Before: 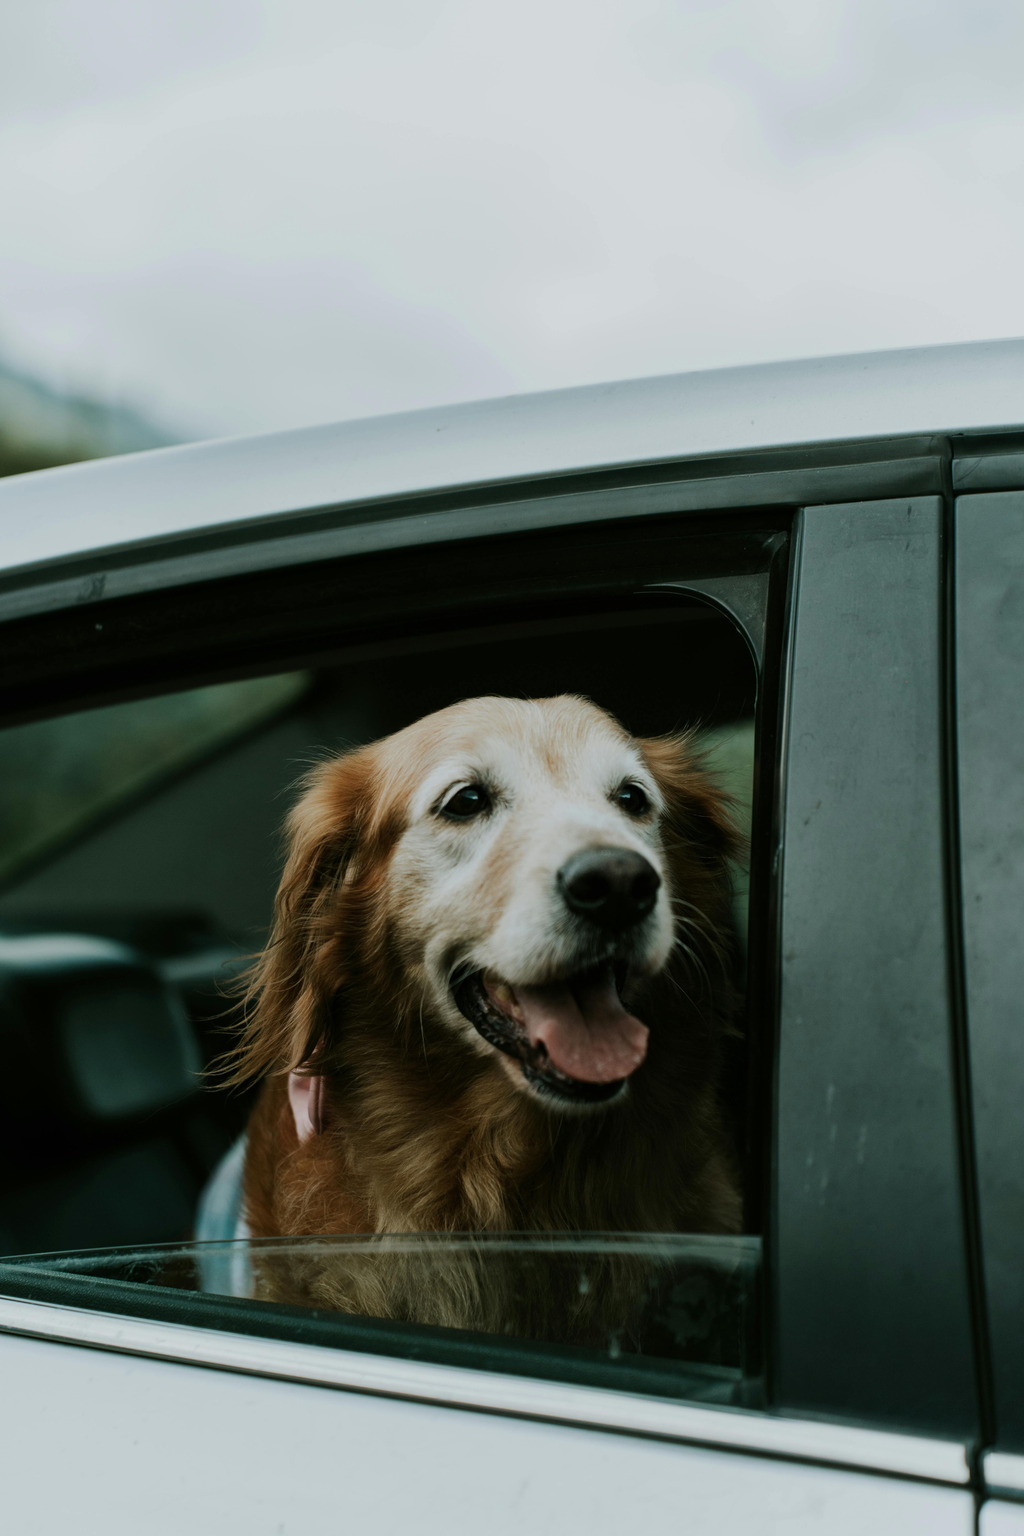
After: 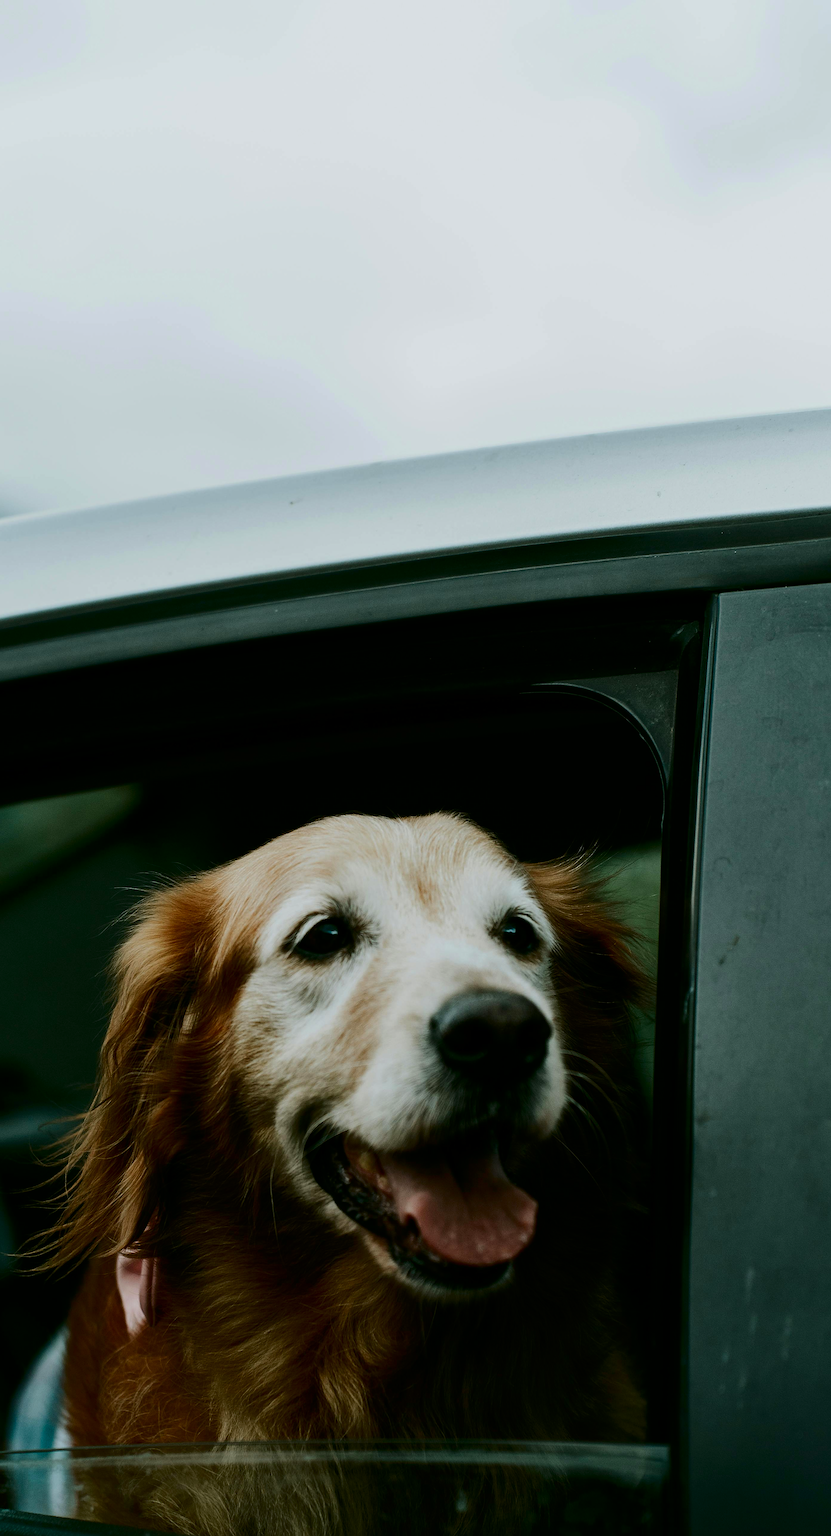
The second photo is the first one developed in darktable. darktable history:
contrast brightness saturation: contrast 0.192, brightness -0.109, saturation 0.21
crop: left 18.479%, right 12.038%, bottom 14.417%
sharpen: on, module defaults
